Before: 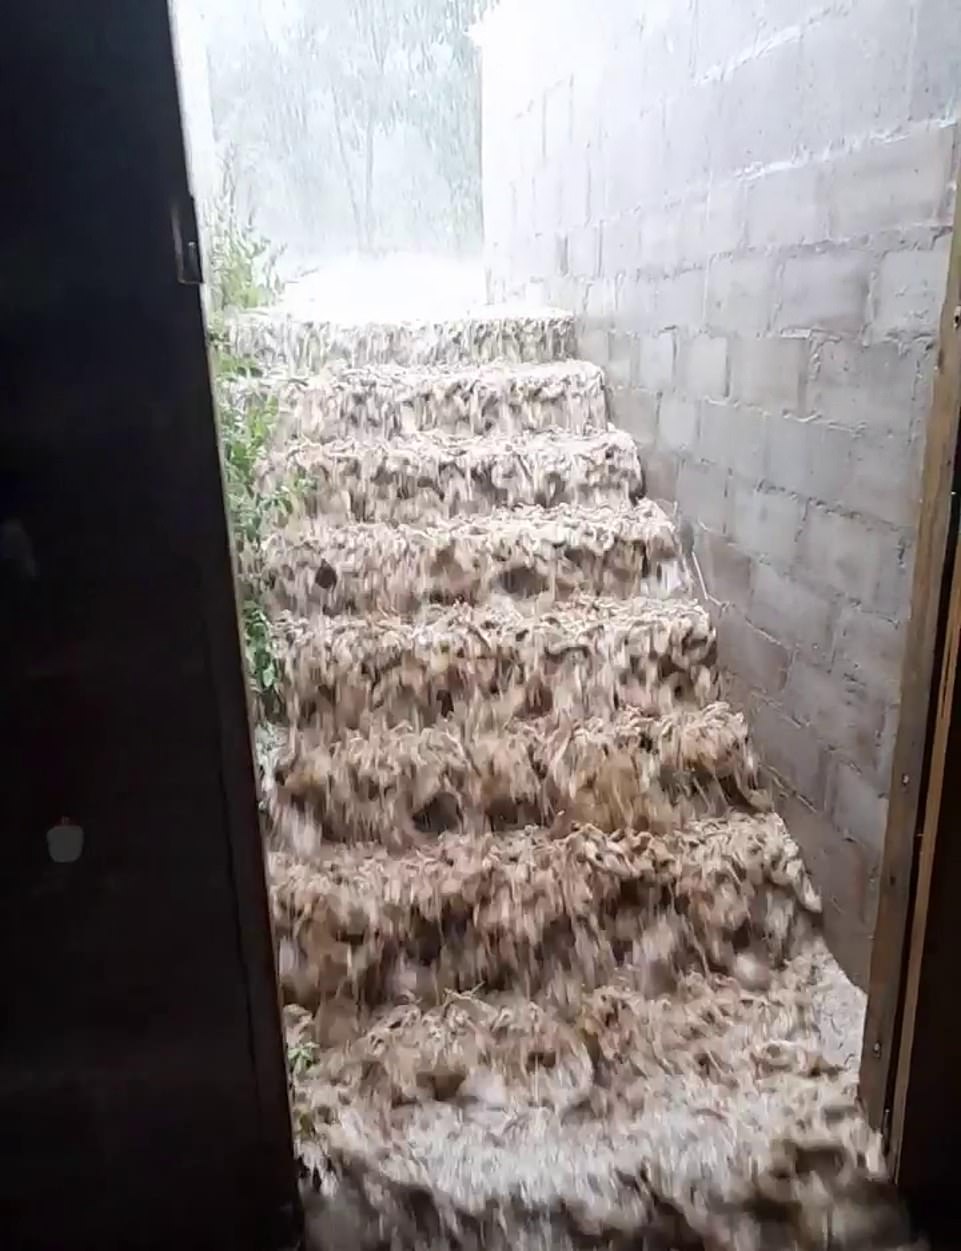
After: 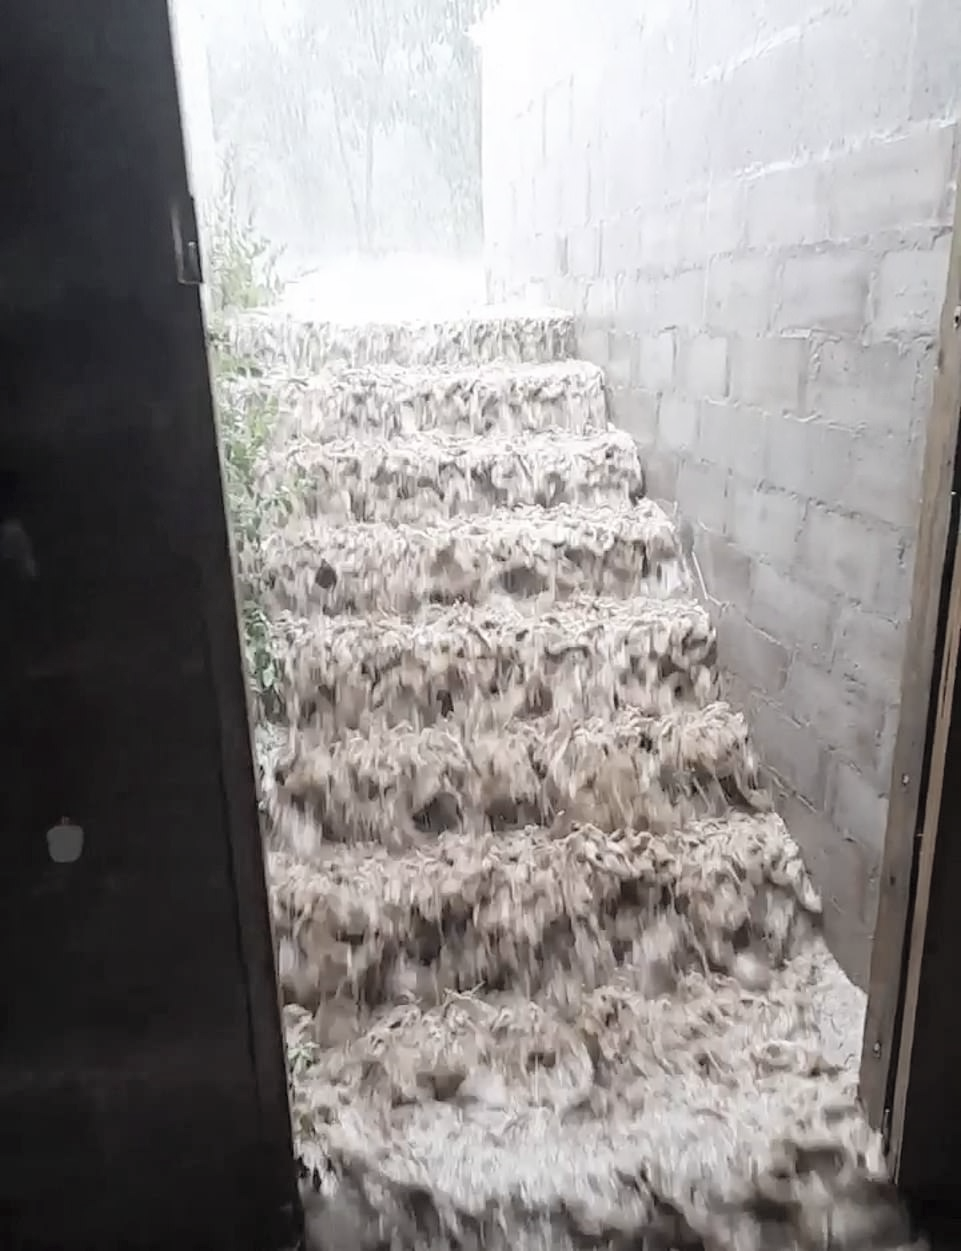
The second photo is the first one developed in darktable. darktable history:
contrast brightness saturation: brightness 0.189, saturation -0.505
